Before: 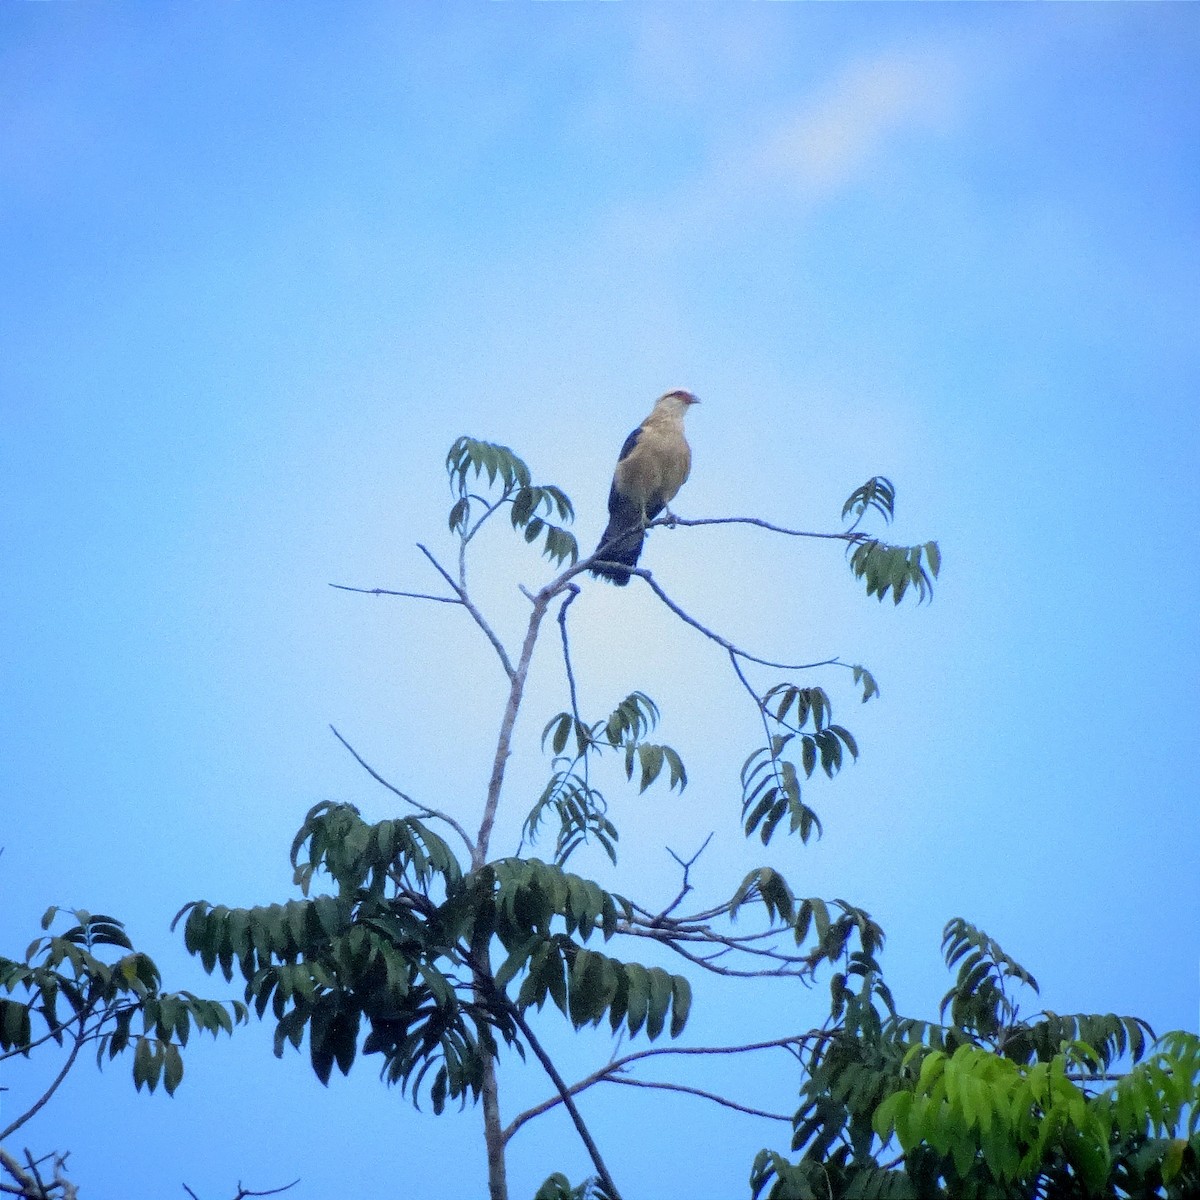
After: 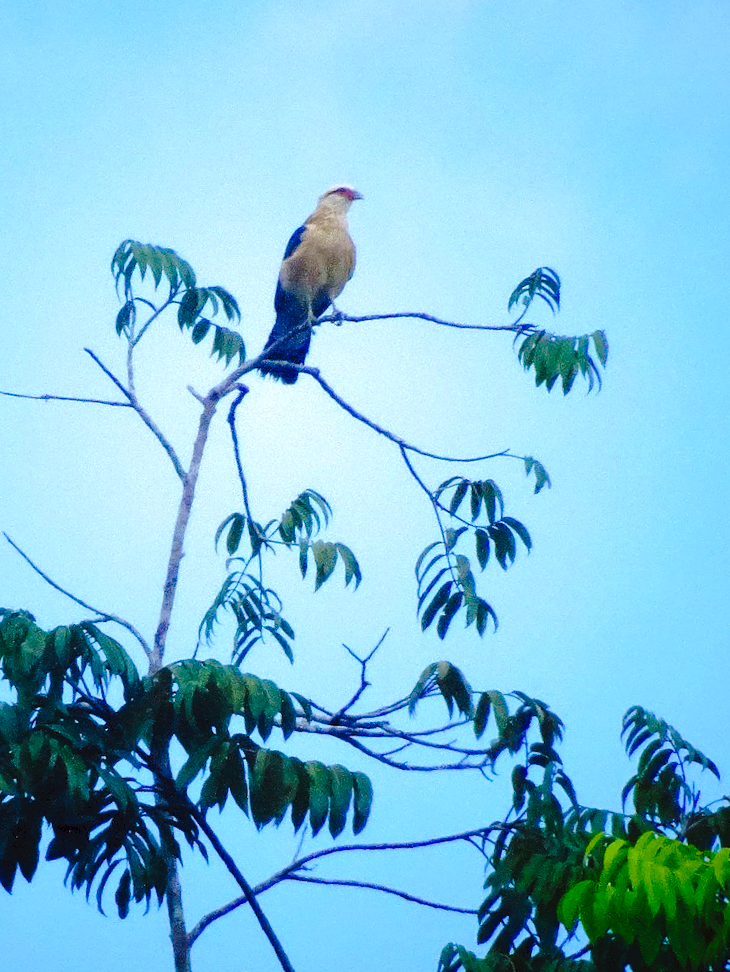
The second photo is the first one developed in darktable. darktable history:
shadows and highlights: shadows 25, white point adjustment -3, highlights -30
rotate and perspective: rotation -1.75°, automatic cropping off
tone curve: curves: ch0 [(0, 0) (0.003, 0.039) (0.011, 0.042) (0.025, 0.048) (0.044, 0.058) (0.069, 0.071) (0.1, 0.089) (0.136, 0.114) (0.177, 0.146) (0.224, 0.199) (0.277, 0.27) (0.335, 0.364) (0.399, 0.47) (0.468, 0.566) (0.543, 0.643) (0.623, 0.73) (0.709, 0.8) (0.801, 0.863) (0.898, 0.925) (1, 1)], preserve colors none
crop and rotate: left 28.256%, top 17.734%, right 12.656%, bottom 3.573%
color balance rgb: linear chroma grading › global chroma 9%, perceptual saturation grading › global saturation 36%, perceptual saturation grading › shadows 35%, perceptual brilliance grading › global brilliance 15%, perceptual brilliance grading › shadows -35%, global vibrance 15%
